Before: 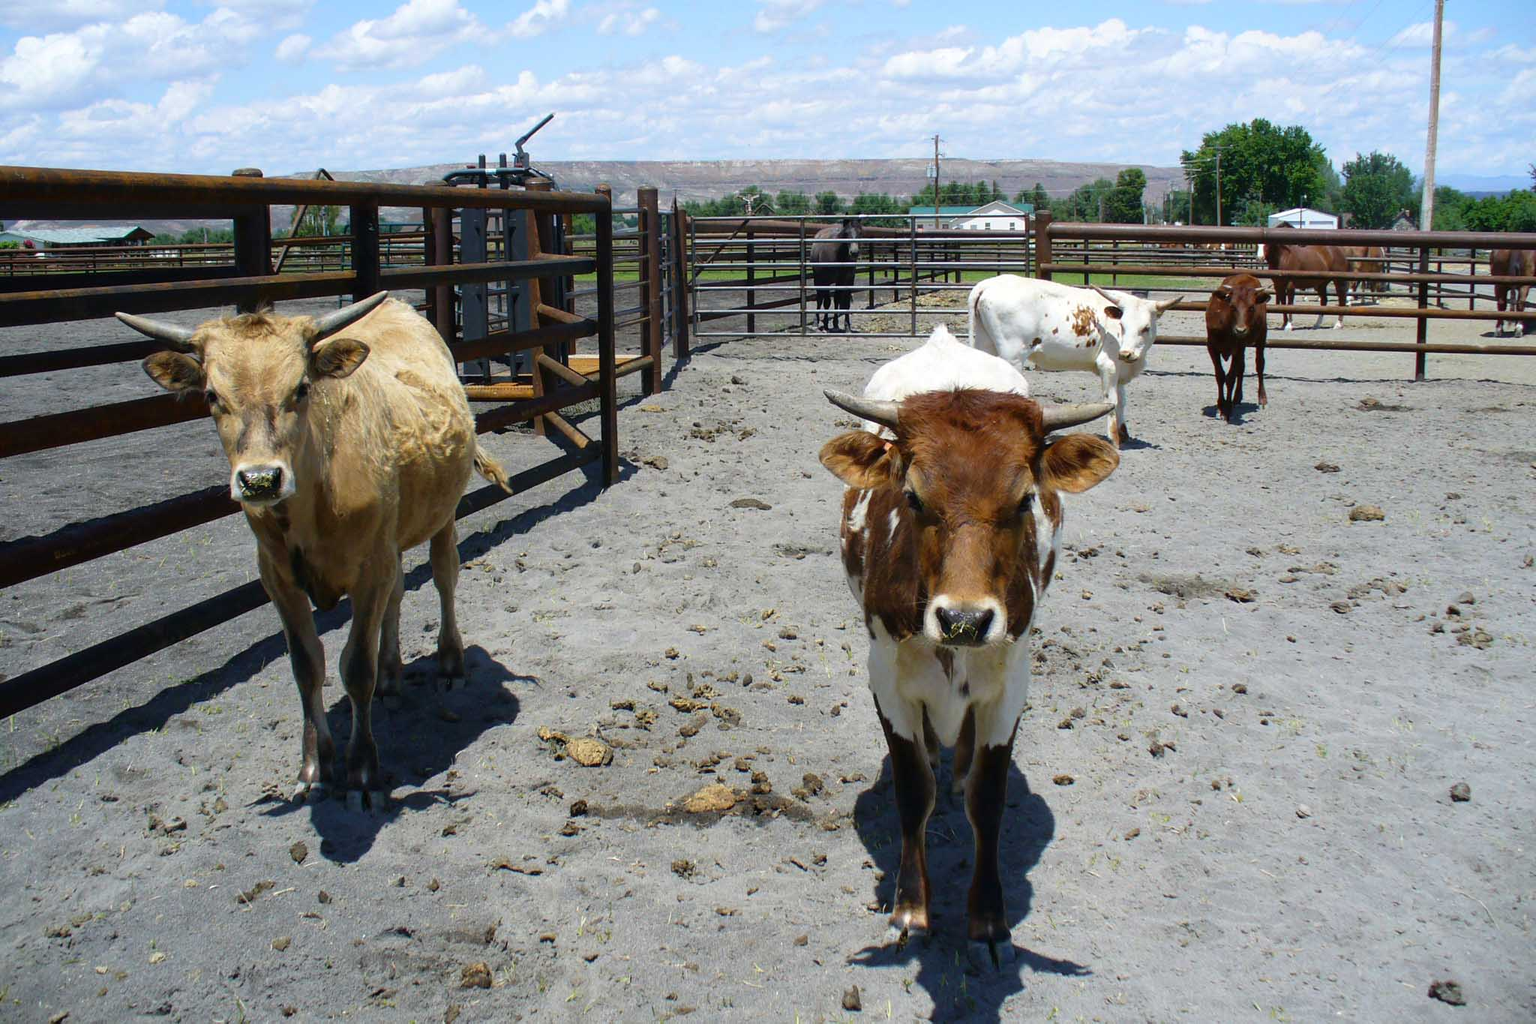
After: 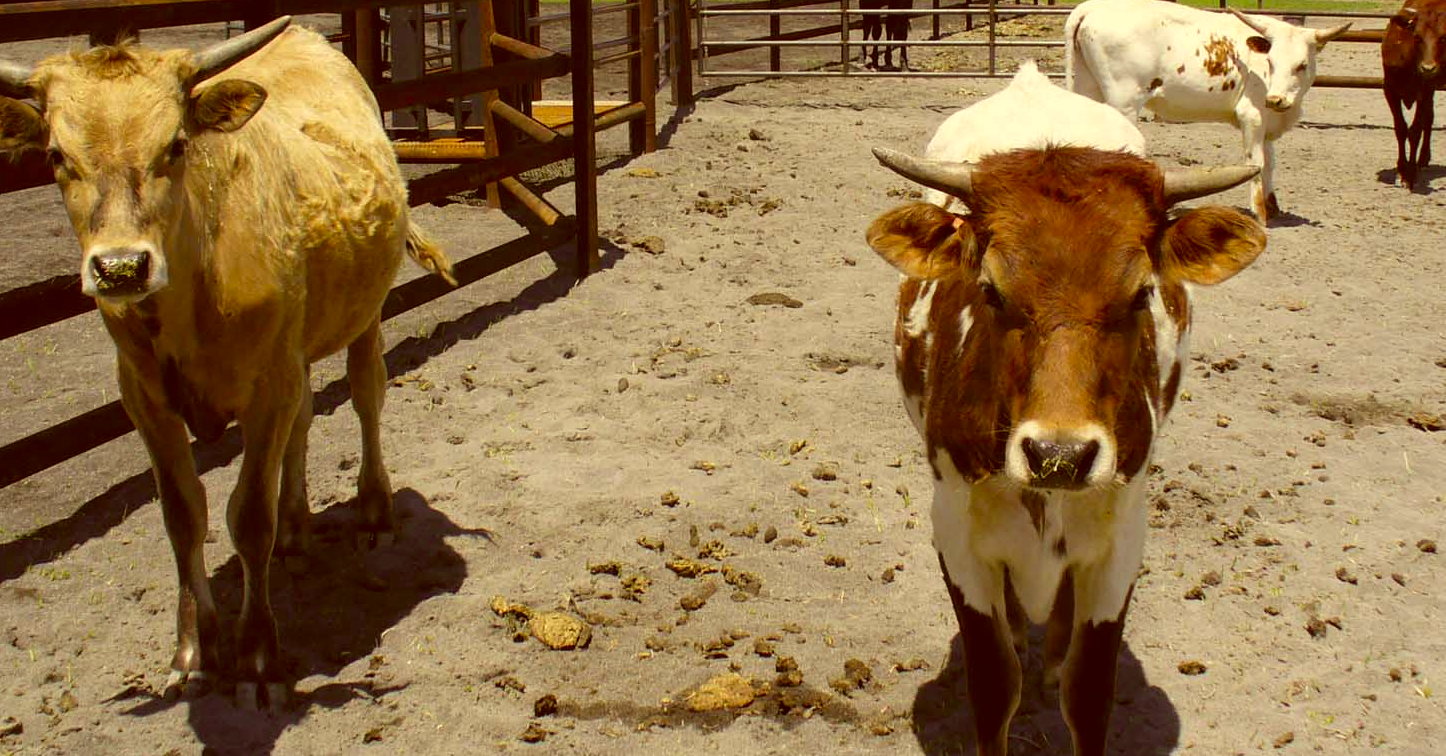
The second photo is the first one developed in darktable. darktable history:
crop: left 11.079%, top 27.3%, right 18.272%, bottom 17.253%
color correction: highlights a* 1.03, highlights b* 24.69, shadows a* 15.6, shadows b* 24.24
